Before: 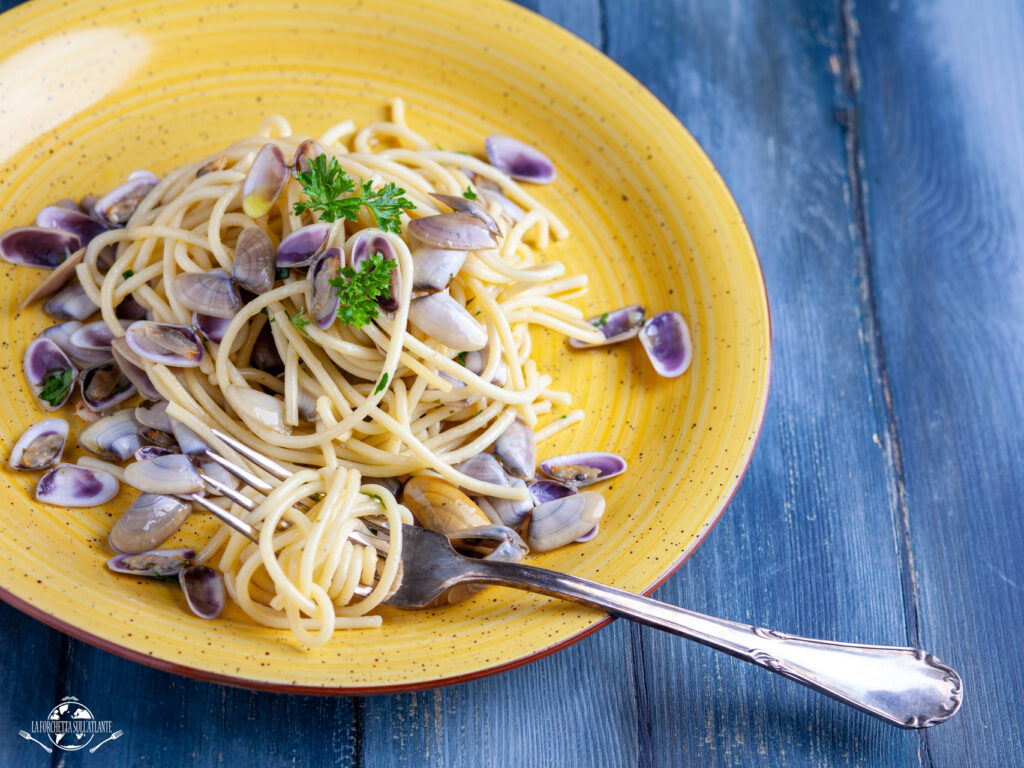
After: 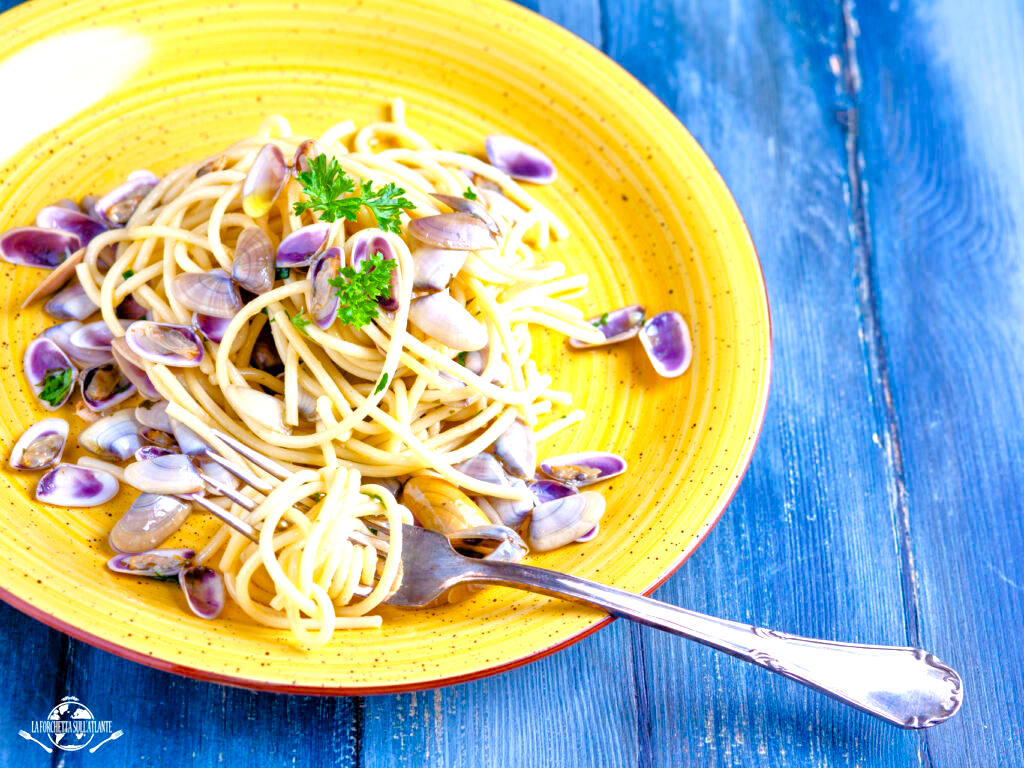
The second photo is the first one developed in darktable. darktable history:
tone equalizer: -7 EV 0.15 EV, -6 EV 0.6 EV, -5 EV 1.15 EV, -4 EV 1.33 EV, -3 EV 1.15 EV, -2 EV 0.6 EV, -1 EV 0.15 EV, mask exposure compensation -0.5 EV
color balance rgb: linear chroma grading › shadows -2.2%, linear chroma grading › highlights -15%, linear chroma grading › global chroma -10%, linear chroma grading › mid-tones -10%, perceptual saturation grading › global saturation 45%, perceptual saturation grading › highlights -50%, perceptual saturation grading › shadows 30%, perceptual brilliance grading › global brilliance 18%, global vibrance 45%
